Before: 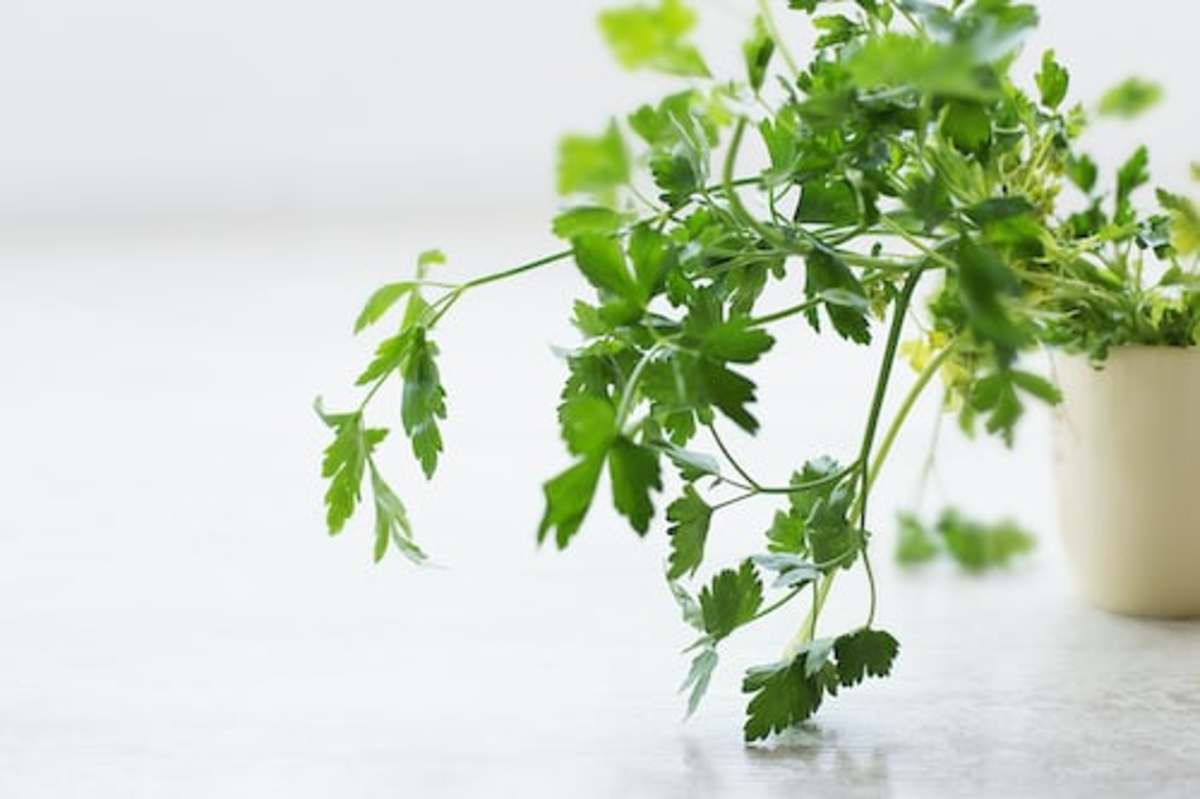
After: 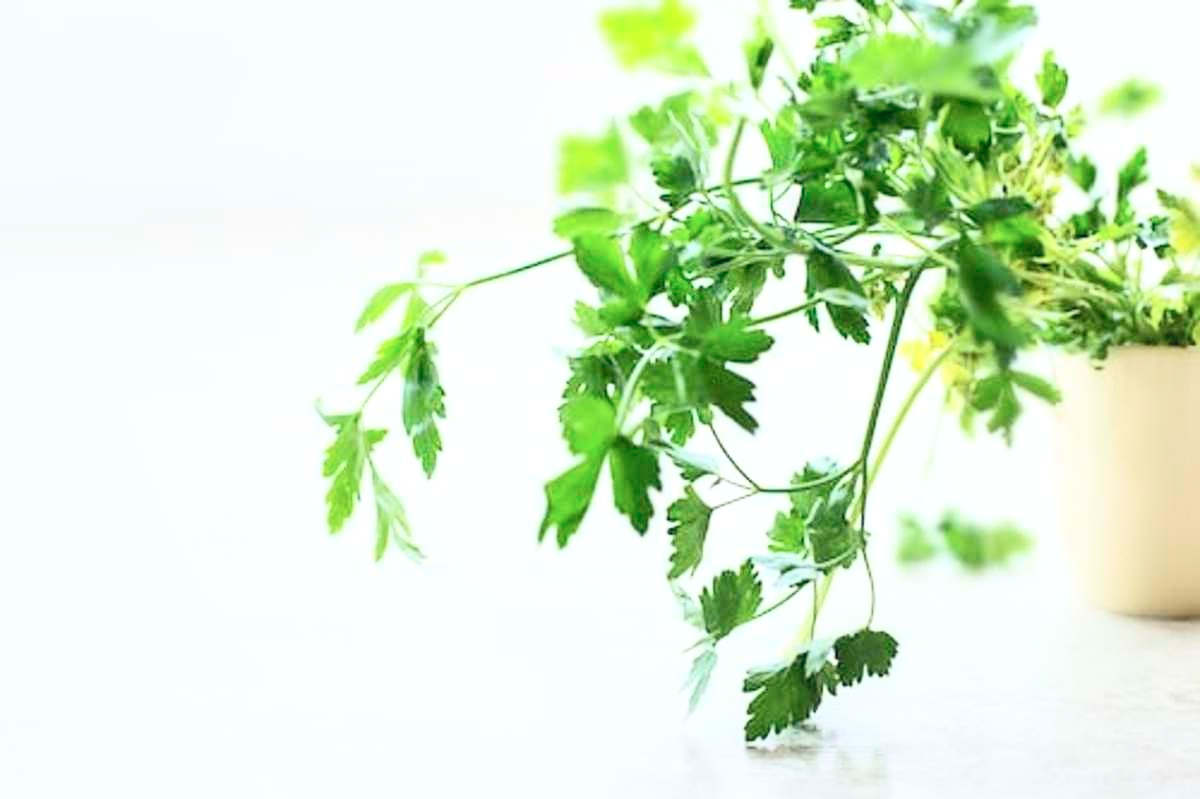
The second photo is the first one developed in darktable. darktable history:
contrast brightness saturation: contrast 0.38, brightness 0.518
local contrast: on, module defaults
